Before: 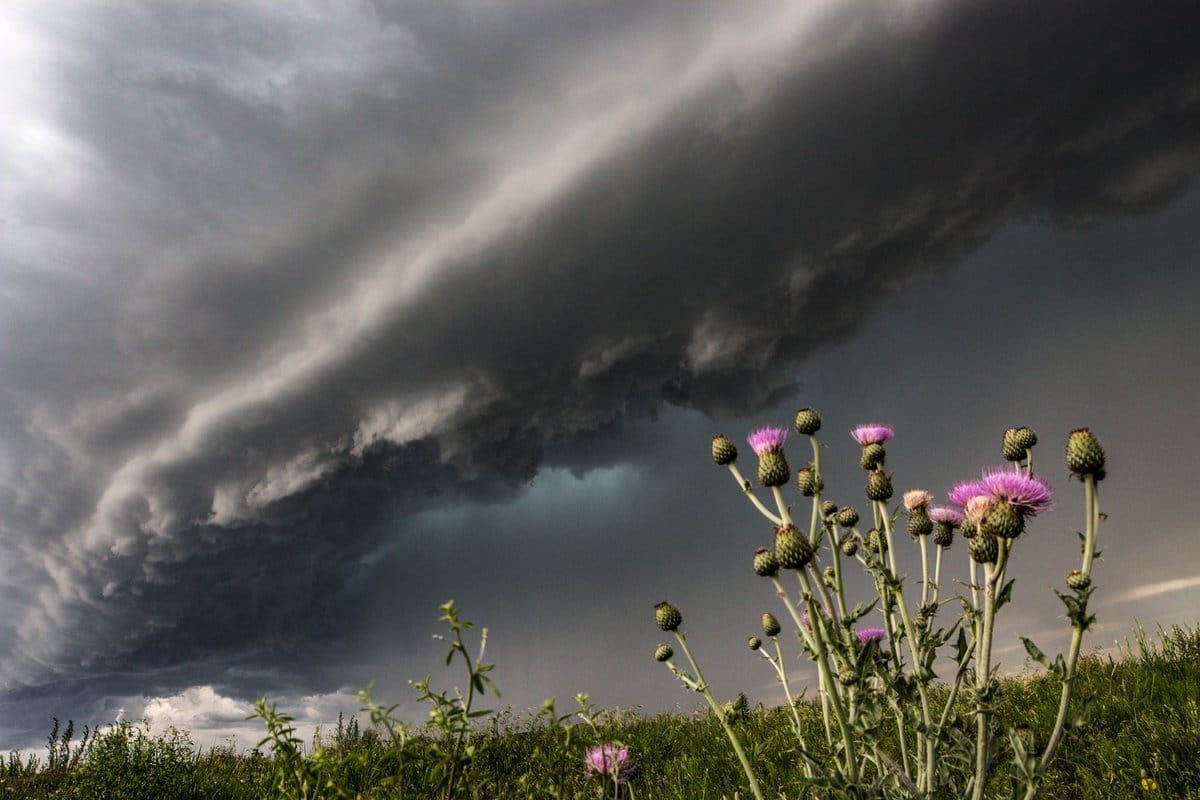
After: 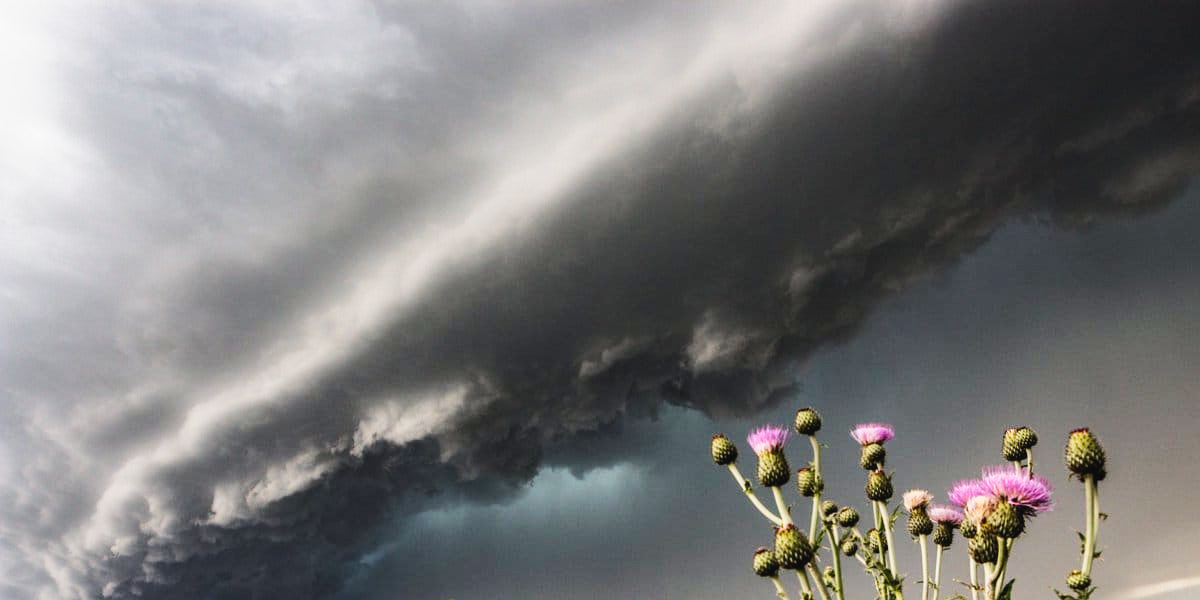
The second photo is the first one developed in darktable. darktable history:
crop: bottom 24.982%
tone curve: curves: ch0 [(0, 0.029) (0.071, 0.087) (0.223, 0.265) (0.447, 0.605) (0.654, 0.823) (0.861, 0.943) (1, 0.981)]; ch1 [(0, 0) (0.353, 0.344) (0.447, 0.449) (0.502, 0.501) (0.547, 0.54) (0.57, 0.582) (0.608, 0.608) (0.618, 0.631) (0.657, 0.699) (1, 1)]; ch2 [(0, 0) (0.34, 0.314) (0.456, 0.456) (0.5, 0.503) (0.528, 0.54) (0.557, 0.577) (0.589, 0.626) (1, 1)], preserve colors none
